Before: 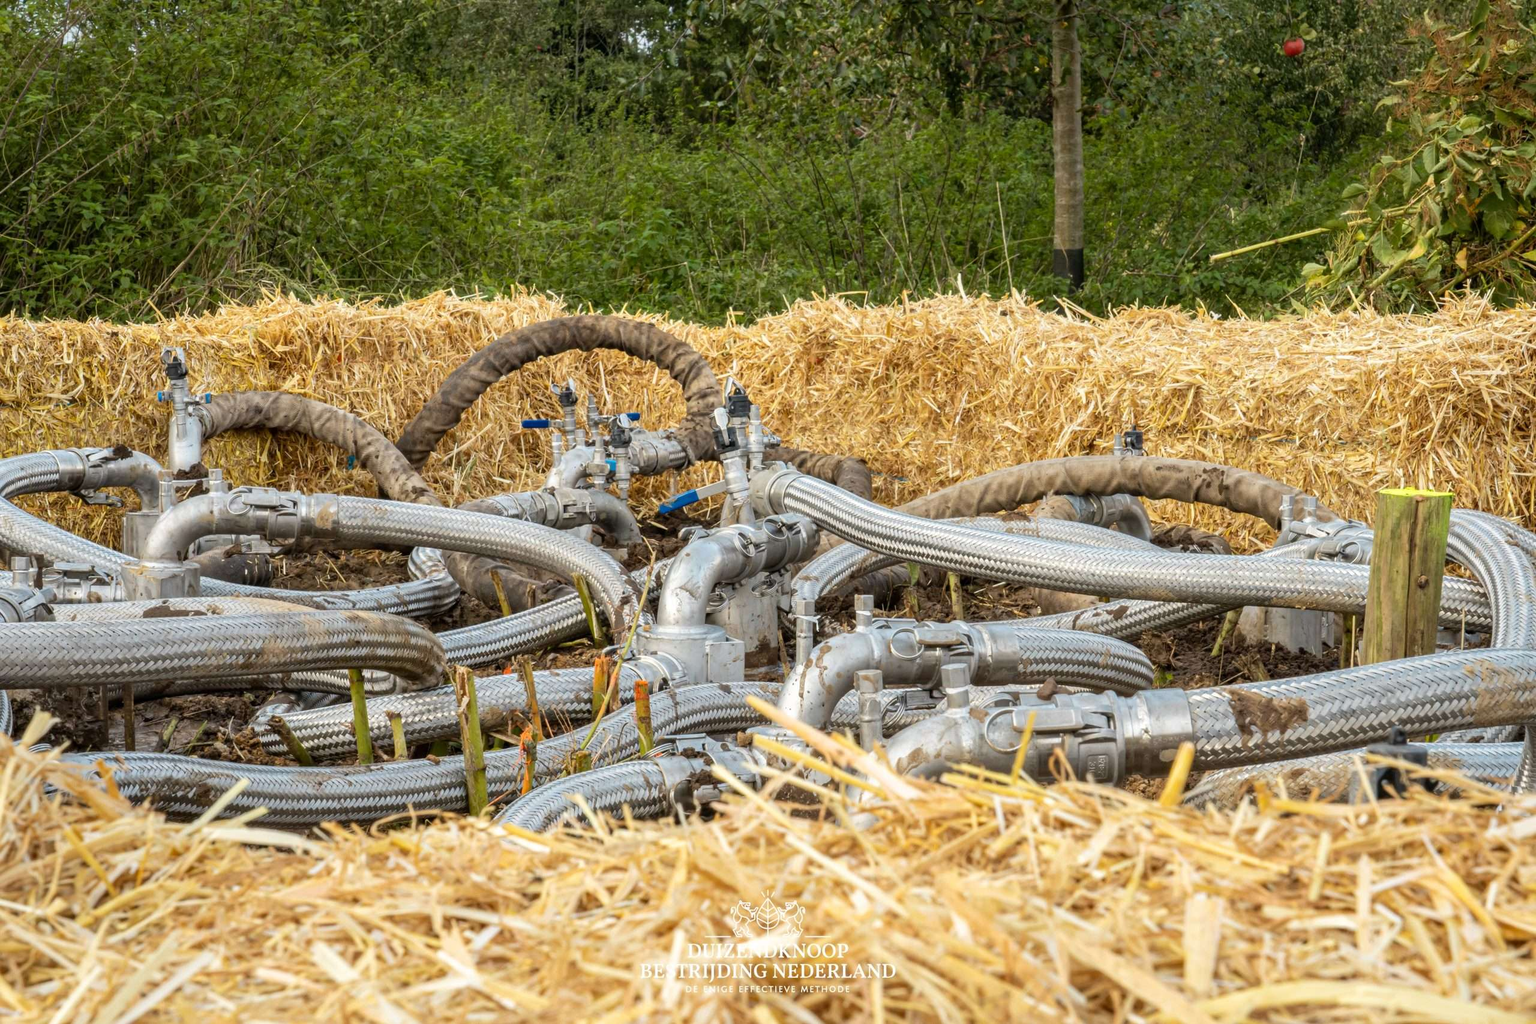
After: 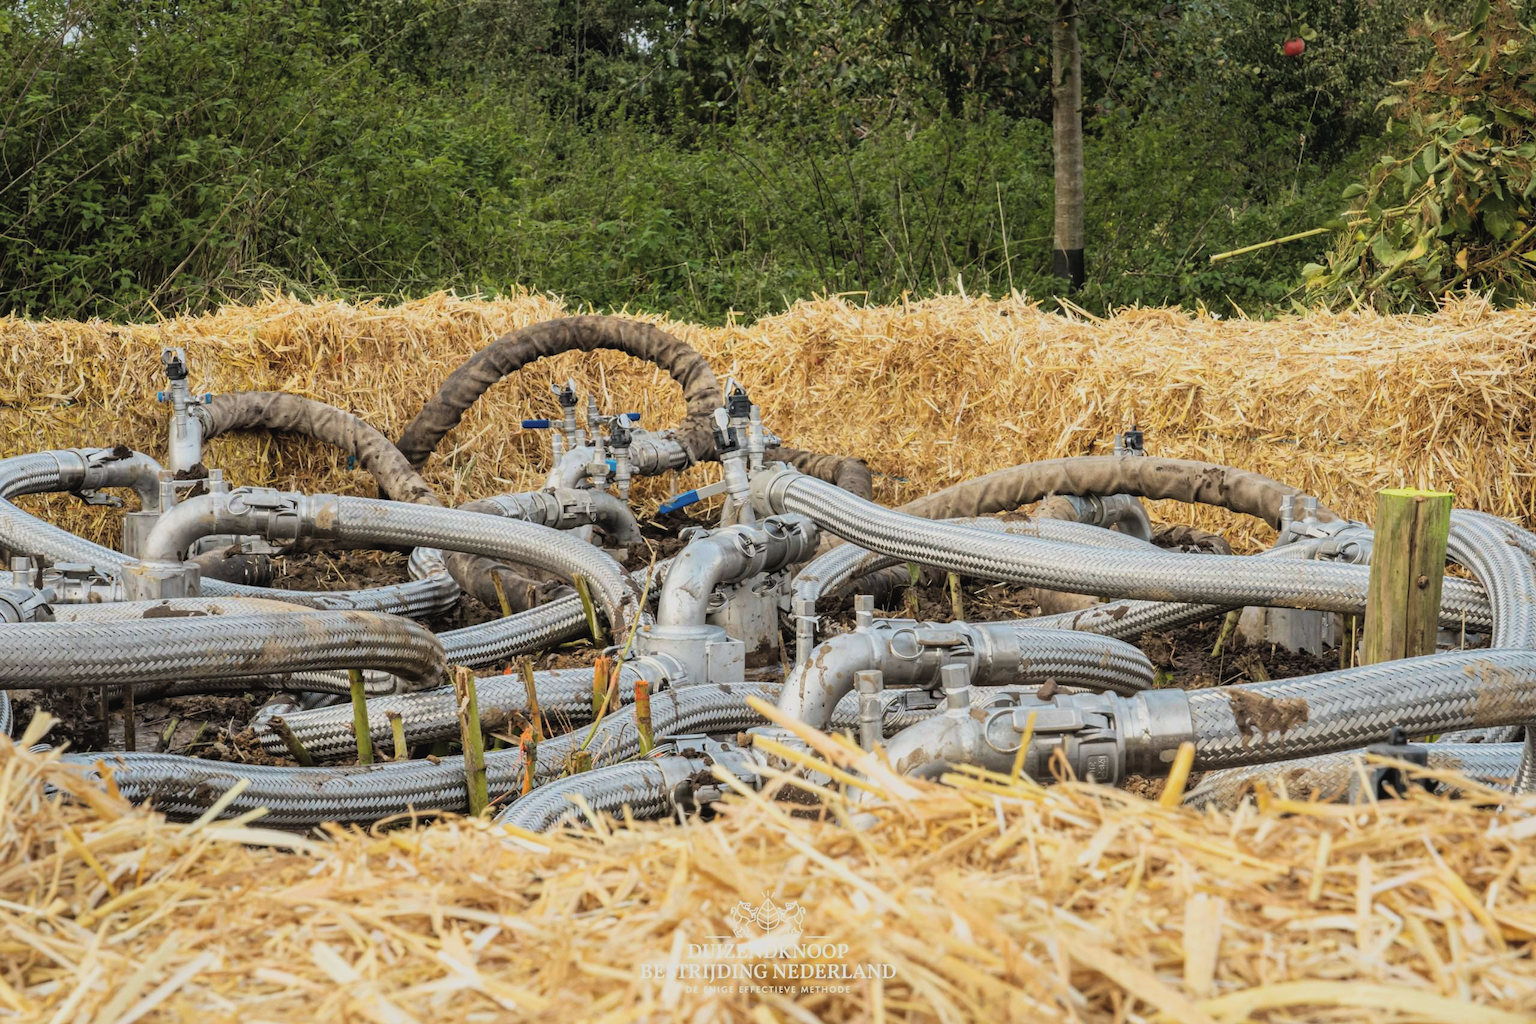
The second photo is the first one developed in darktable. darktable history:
filmic rgb: black relative exposure -11.88 EV, white relative exposure 5.43 EV, threshold 3 EV, hardness 4.49, latitude 50%, contrast 1.14, color science v5 (2021), contrast in shadows safe, contrast in highlights safe, enable highlight reconstruction true
exposure: black level correction -0.015, exposure -0.125 EV, compensate highlight preservation false
